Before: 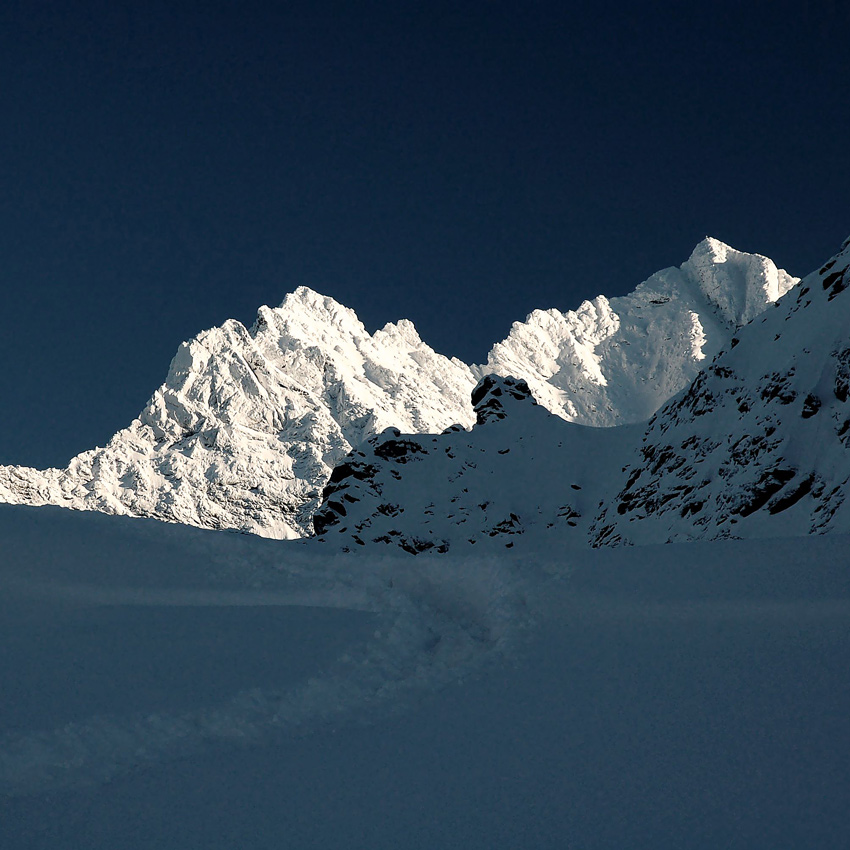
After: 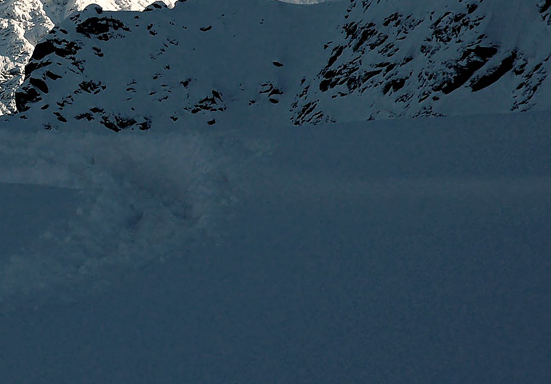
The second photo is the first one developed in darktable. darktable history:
crop and rotate: left 35.153%, top 49.871%, bottom 4.903%
